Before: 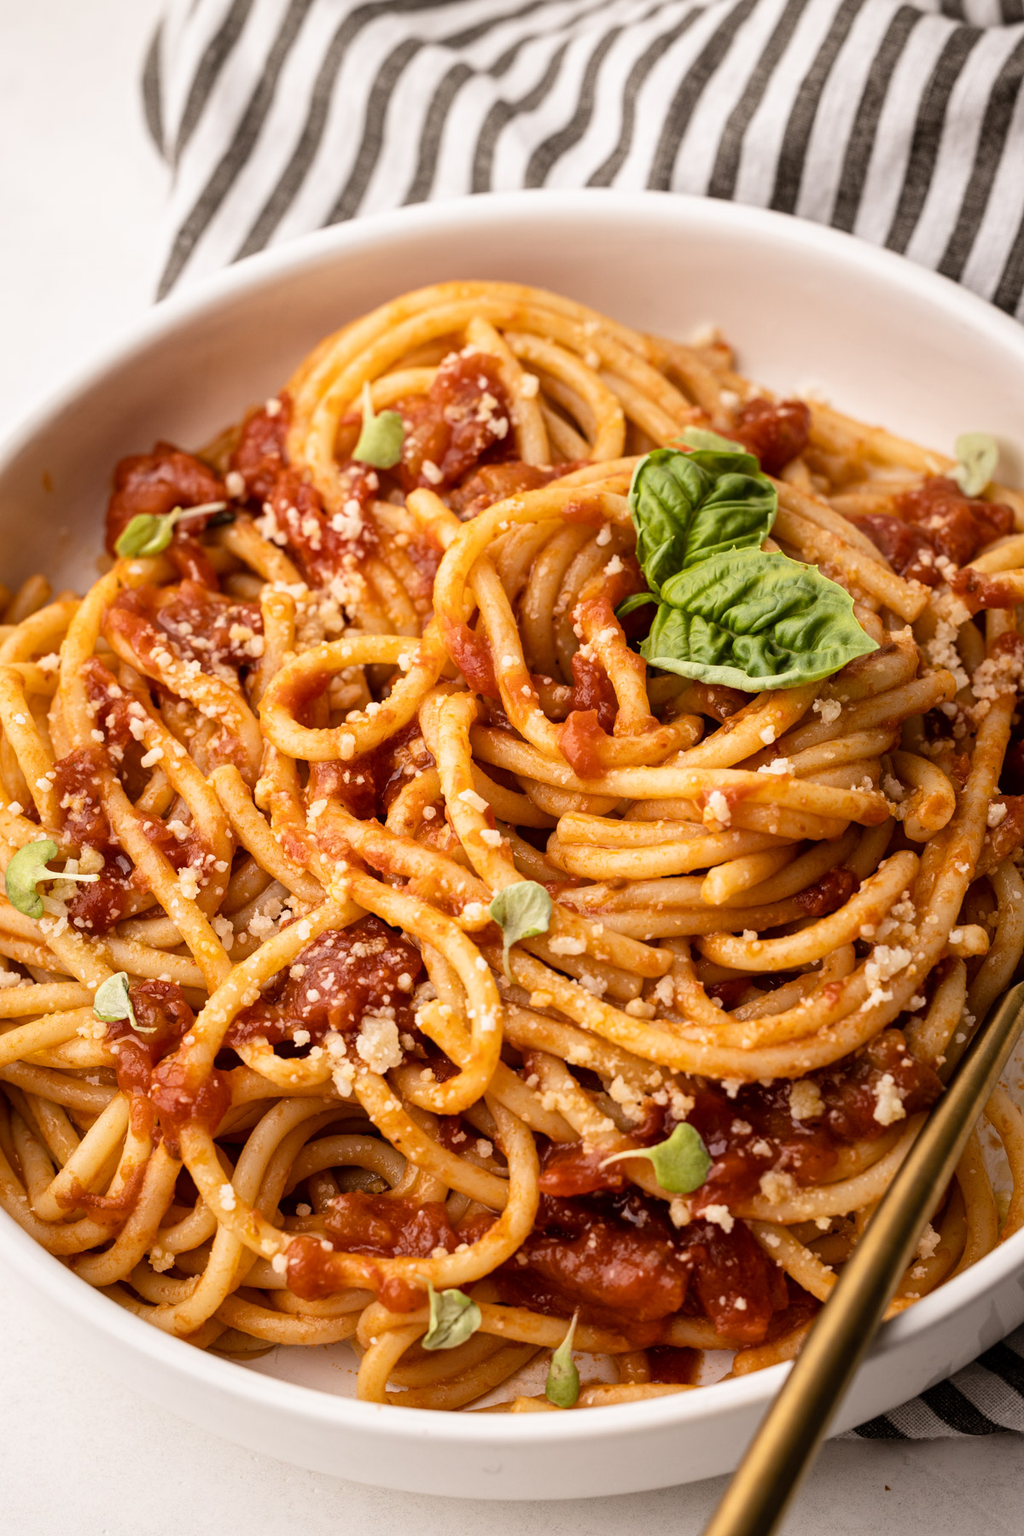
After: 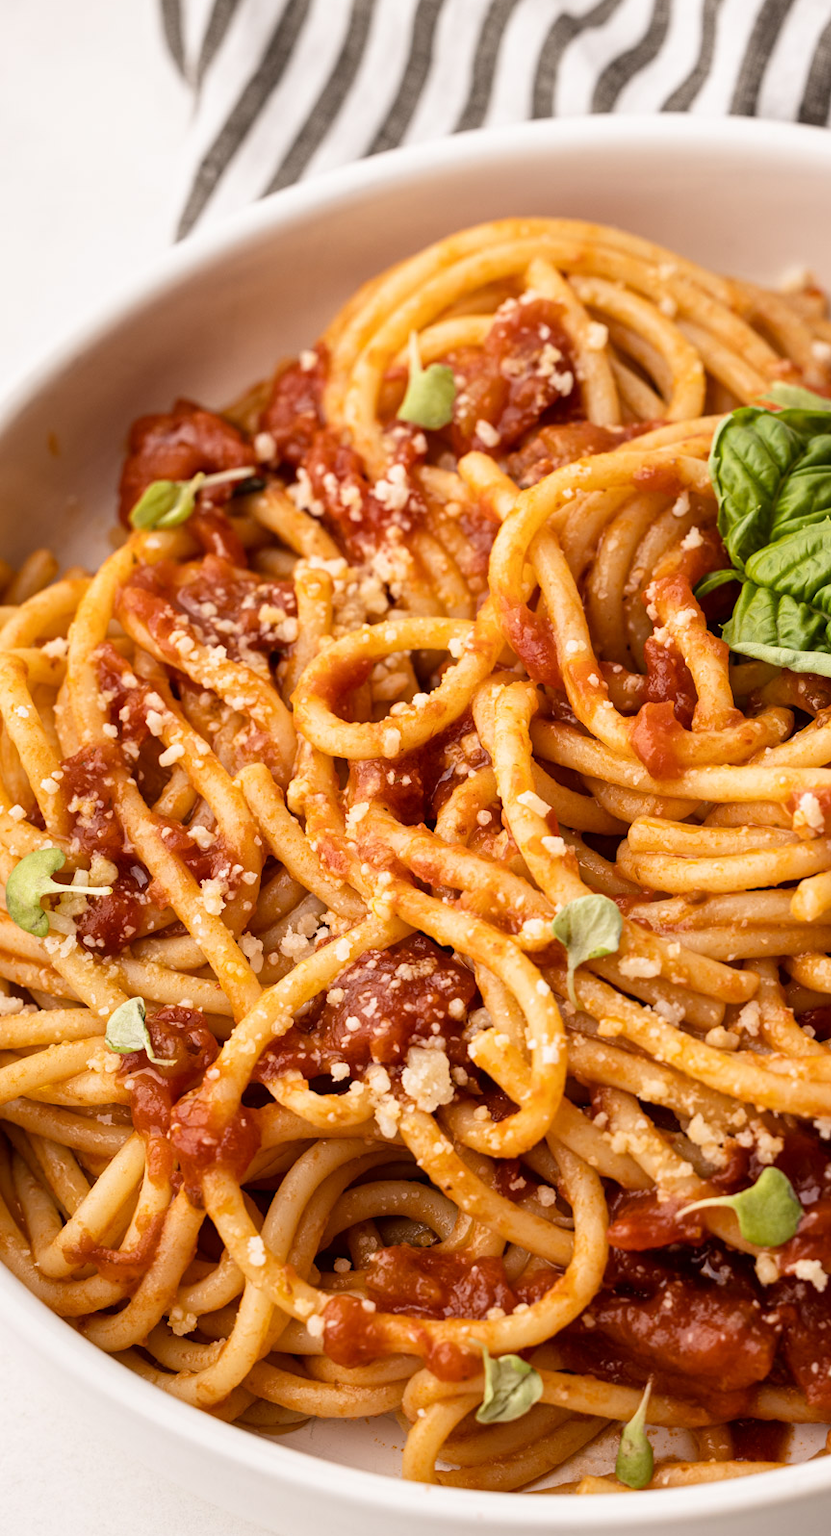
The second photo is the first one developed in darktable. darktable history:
crop: top 5.748%, right 27.886%, bottom 5.542%
